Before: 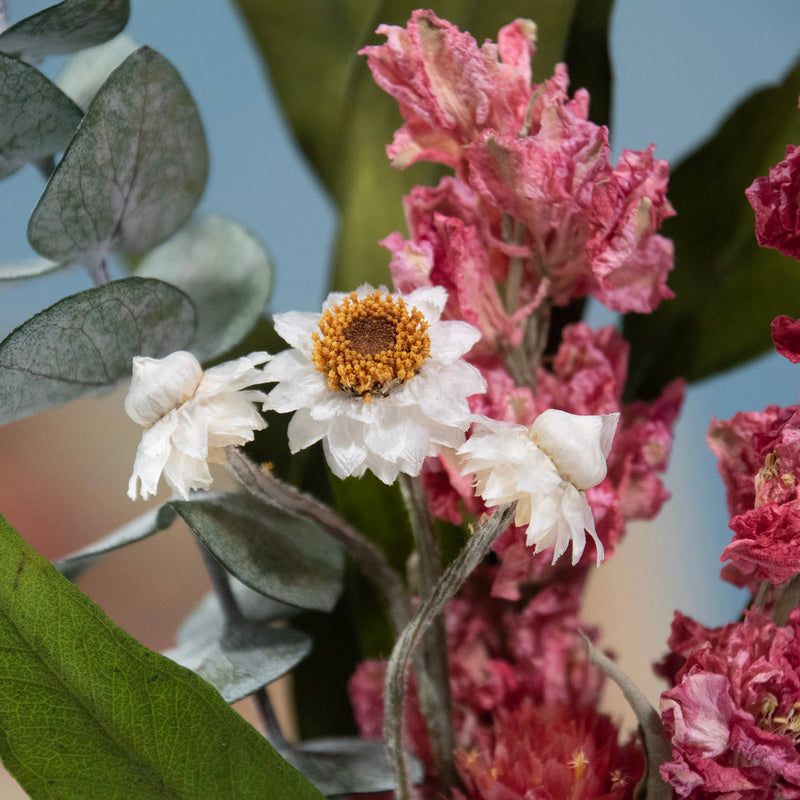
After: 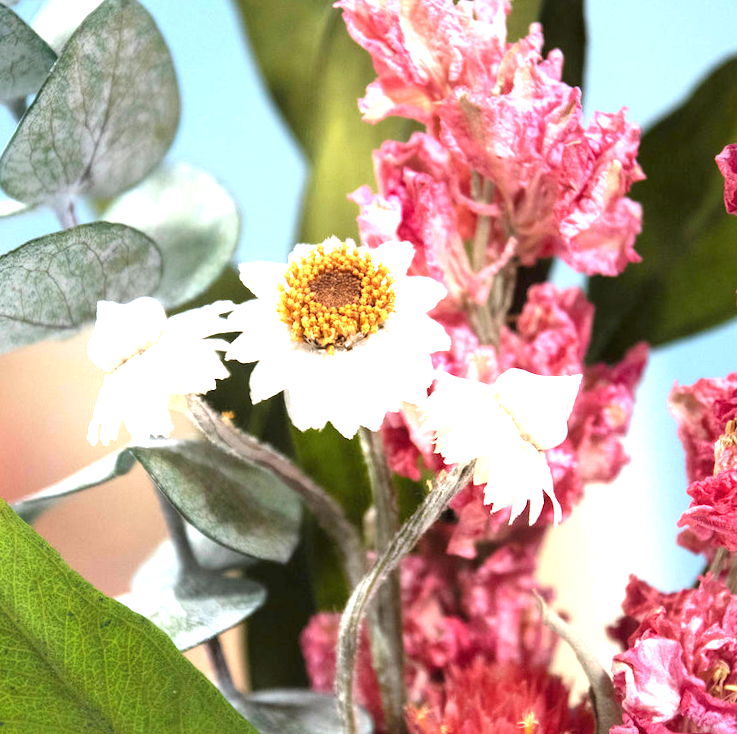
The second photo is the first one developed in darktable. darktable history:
crop and rotate: angle -2.06°, left 3.124%, top 4.241%, right 1.427%, bottom 0.761%
exposure: black level correction 0, exposure 1.668 EV, compensate highlight preservation false
